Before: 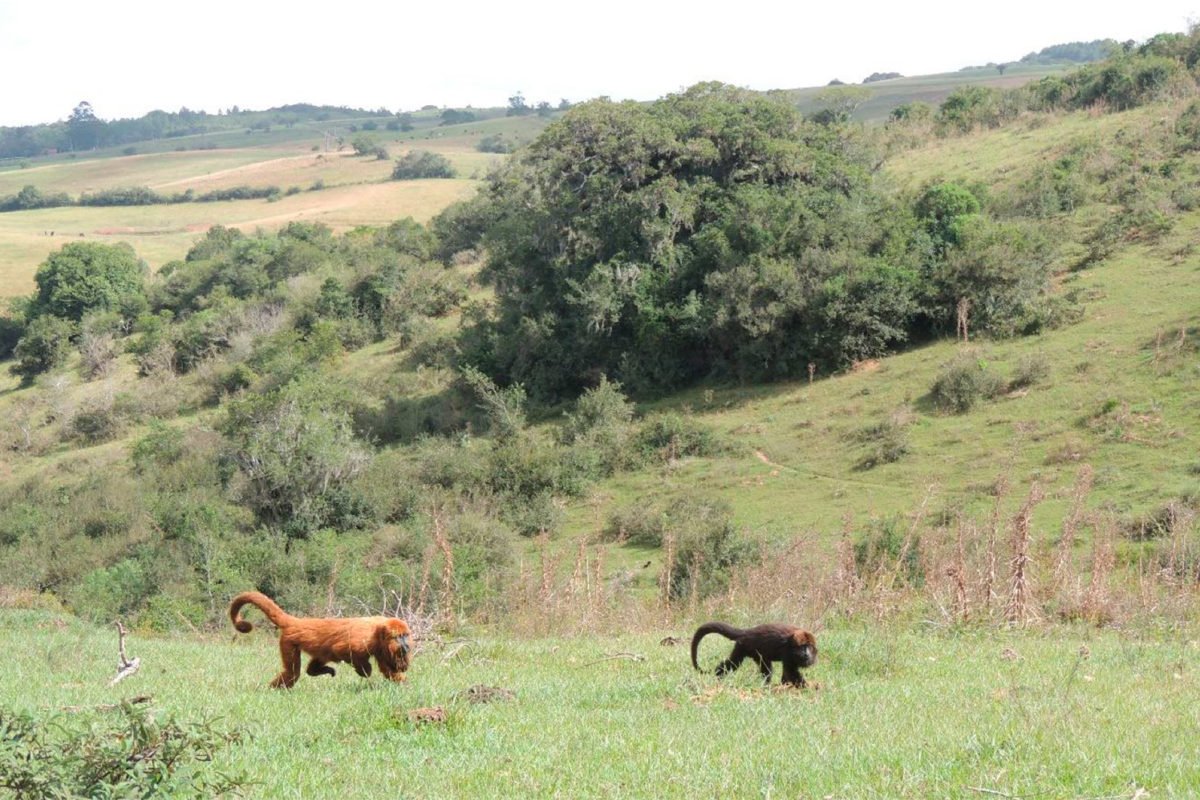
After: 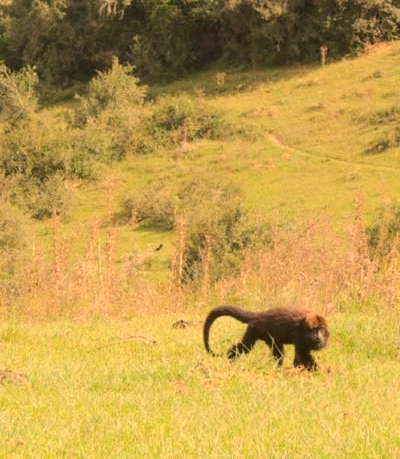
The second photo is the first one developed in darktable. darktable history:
contrast brightness saturation: saturation -0.049
color correction: highlights a* 18.17, highlights b* 35.86, shadows a* 1.79, shadows b* 6.64, saturation 1.03
crop: left 40.701%, top 39.662%, right 25.933%, bottom 2.861%
tone curve: curves: ch0 [(0, 0.047) (0.199, 0.263) (0.47, 0.555) (0.805, 0.839) (1, 0.962)], color space Lab, independent channels, preserve colors none
